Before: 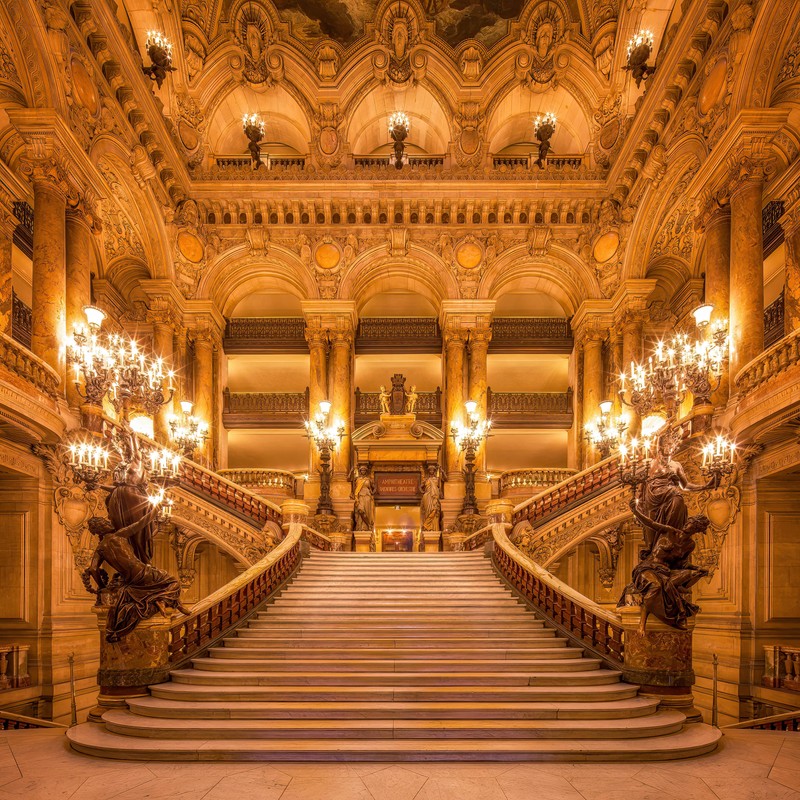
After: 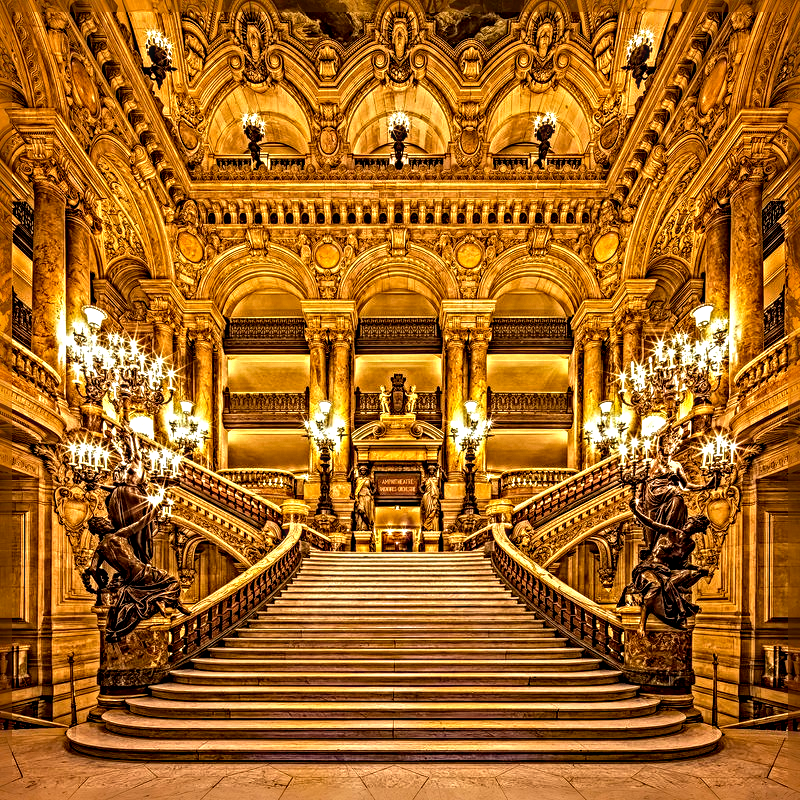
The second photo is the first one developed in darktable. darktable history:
color balance rgb: perceptual saturation grading › global saturation 10%, global vibrance 10%
shadows and highlights: shadows 53, soften with gaussian
color correction: highlights a* -4.28, highlights b* 6.53
sharpen: radius 6.3, amount 1.8, threshold 0
local contrast: highlights 25%, detail 150%
